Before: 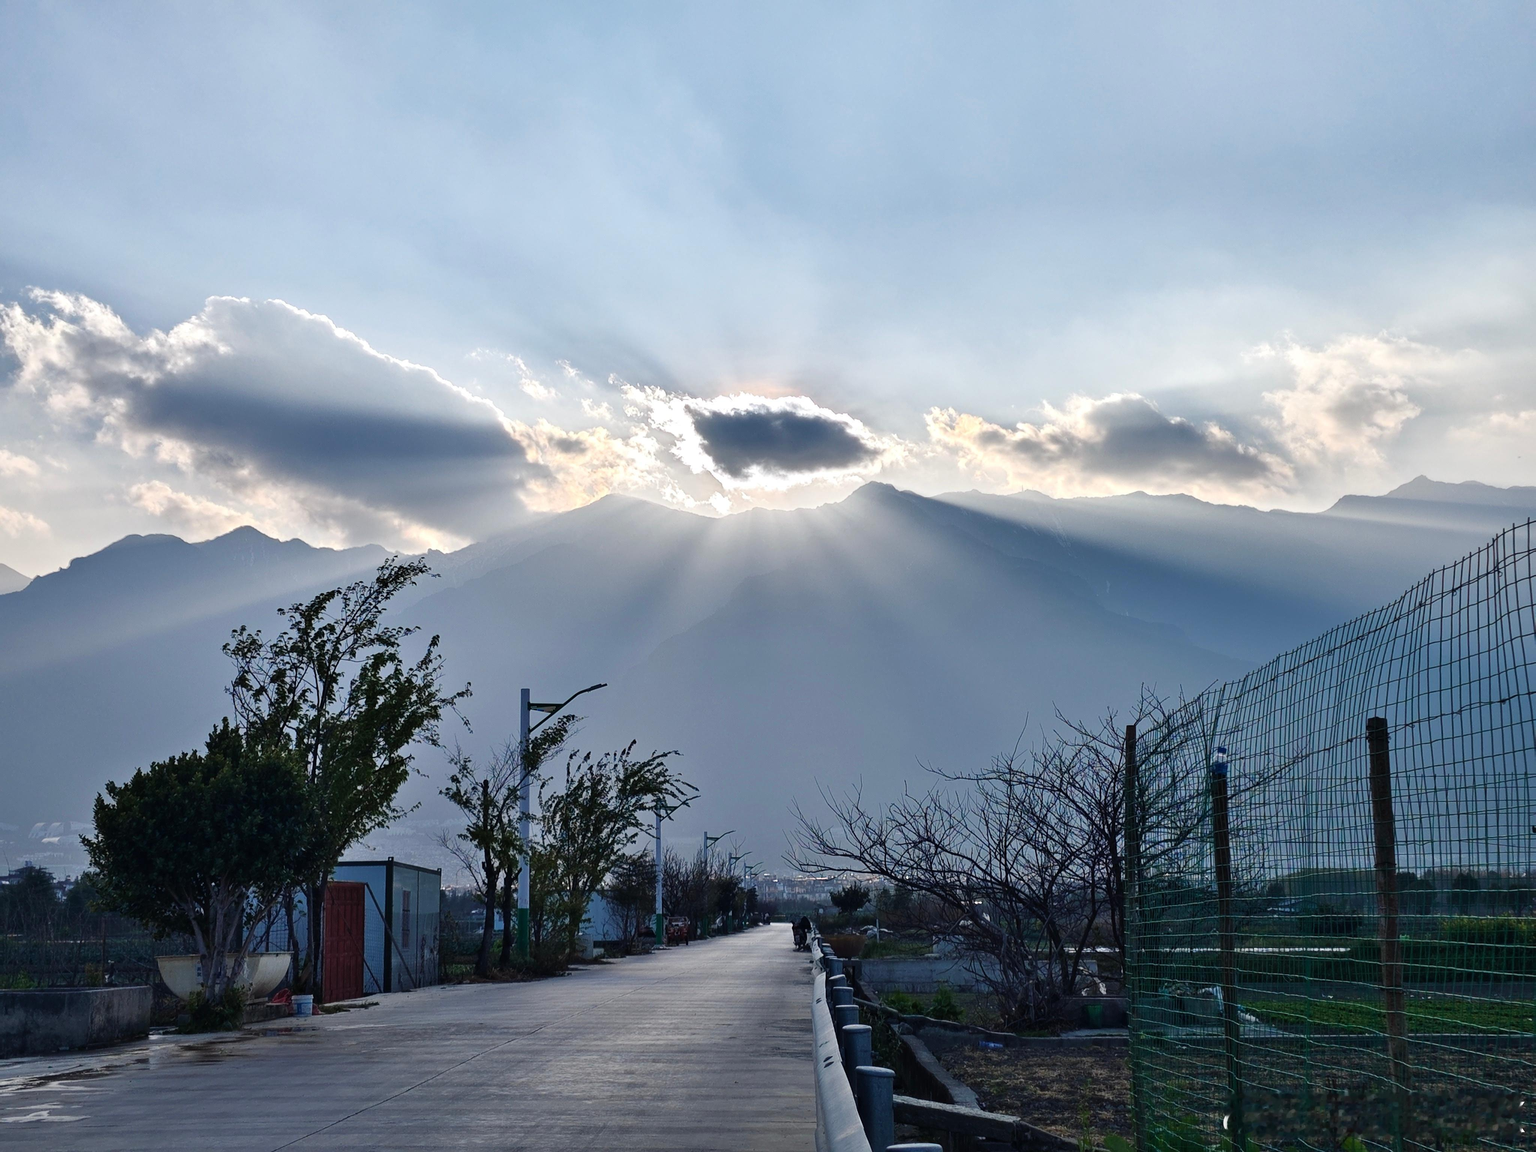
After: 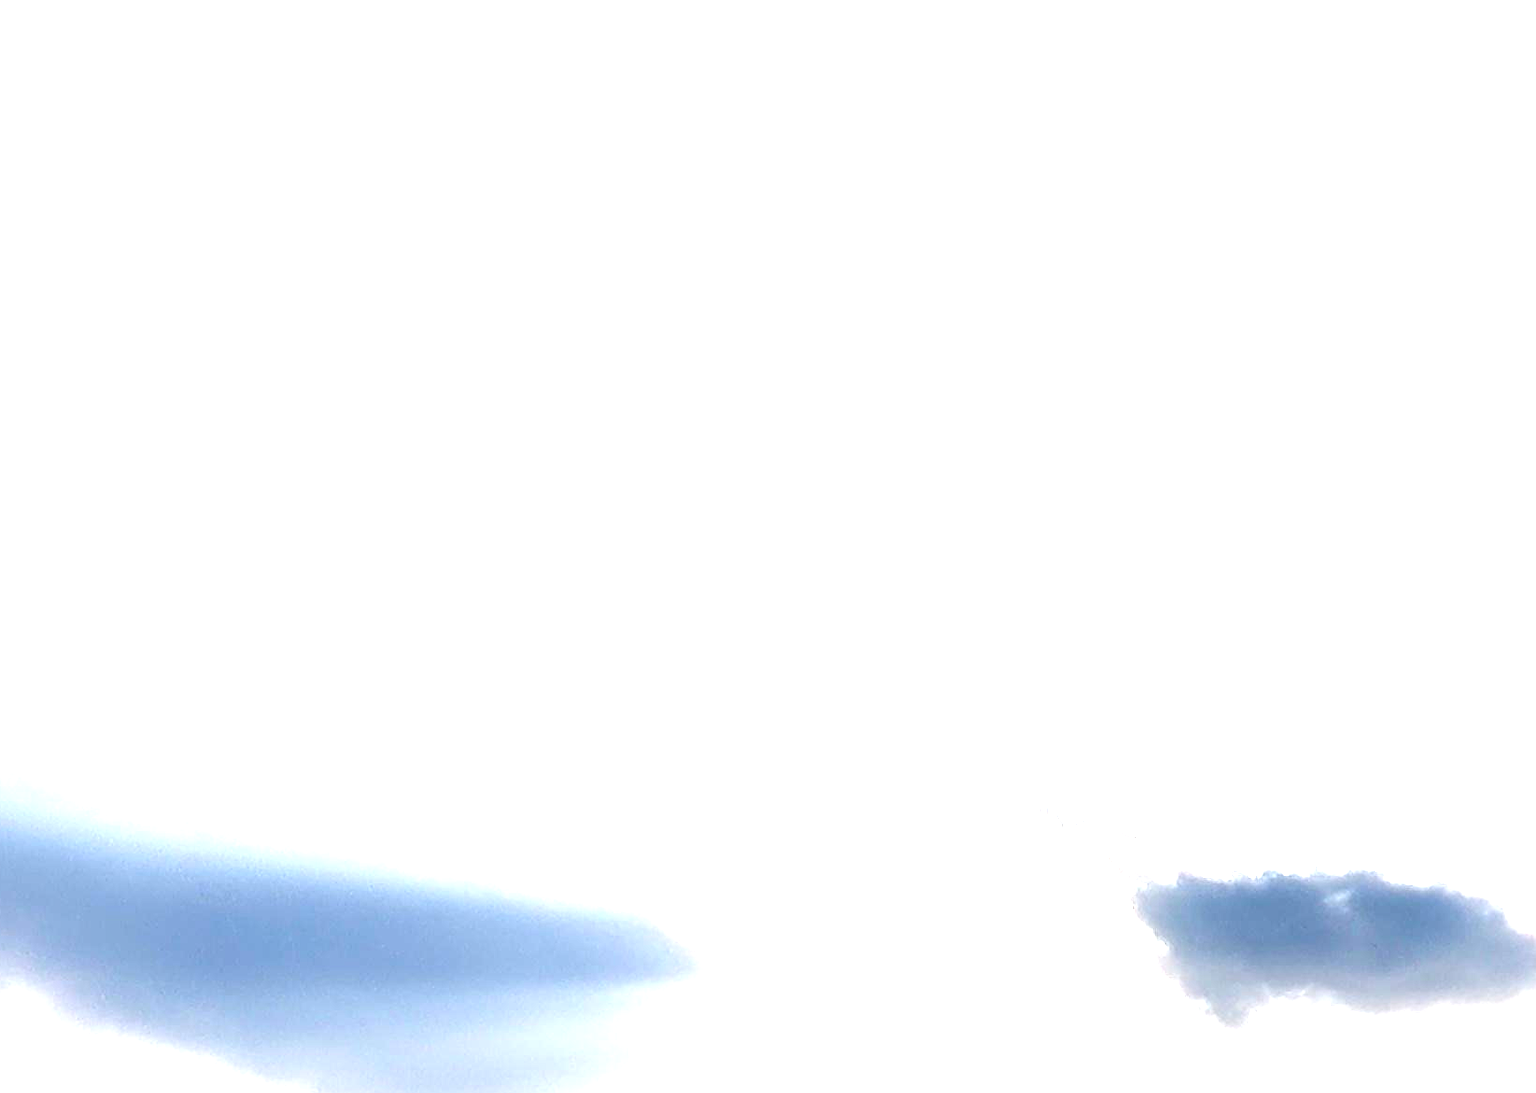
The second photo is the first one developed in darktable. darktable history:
tone equalizer: -8 EV -0.4 EV, -7 EV -0.357 EV, -6 EV -0.341 EV, -5 EV -0.255 EV, -3 EV 0.239 EV, -2 EV 0.335 EV, -1 EV 0.382 EV, +0 EV 0.407 EV
levels: levels [0, 0.352, 0.703]
crop: left 15.605%, top 5.427%, right 44.222%, bottom 56.452%
